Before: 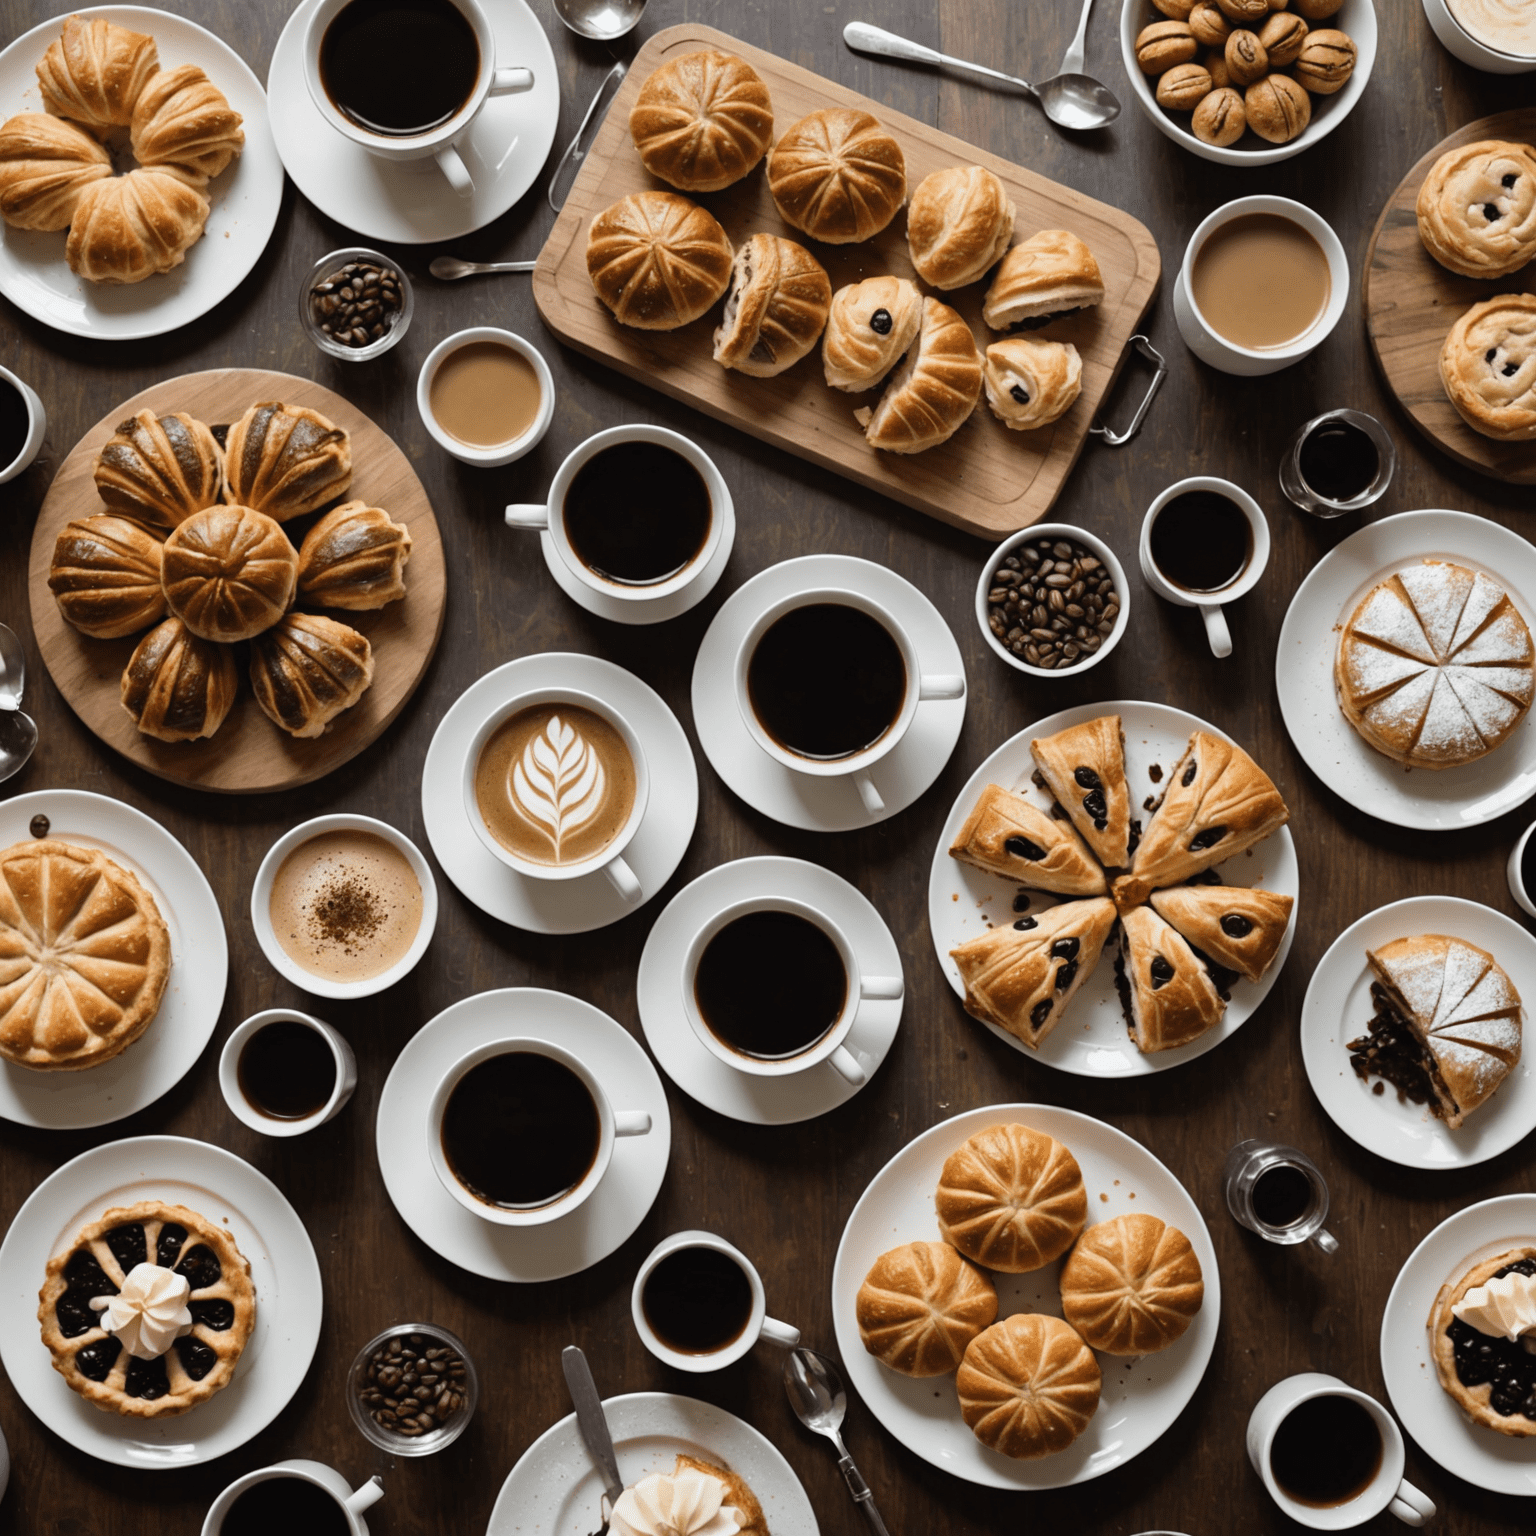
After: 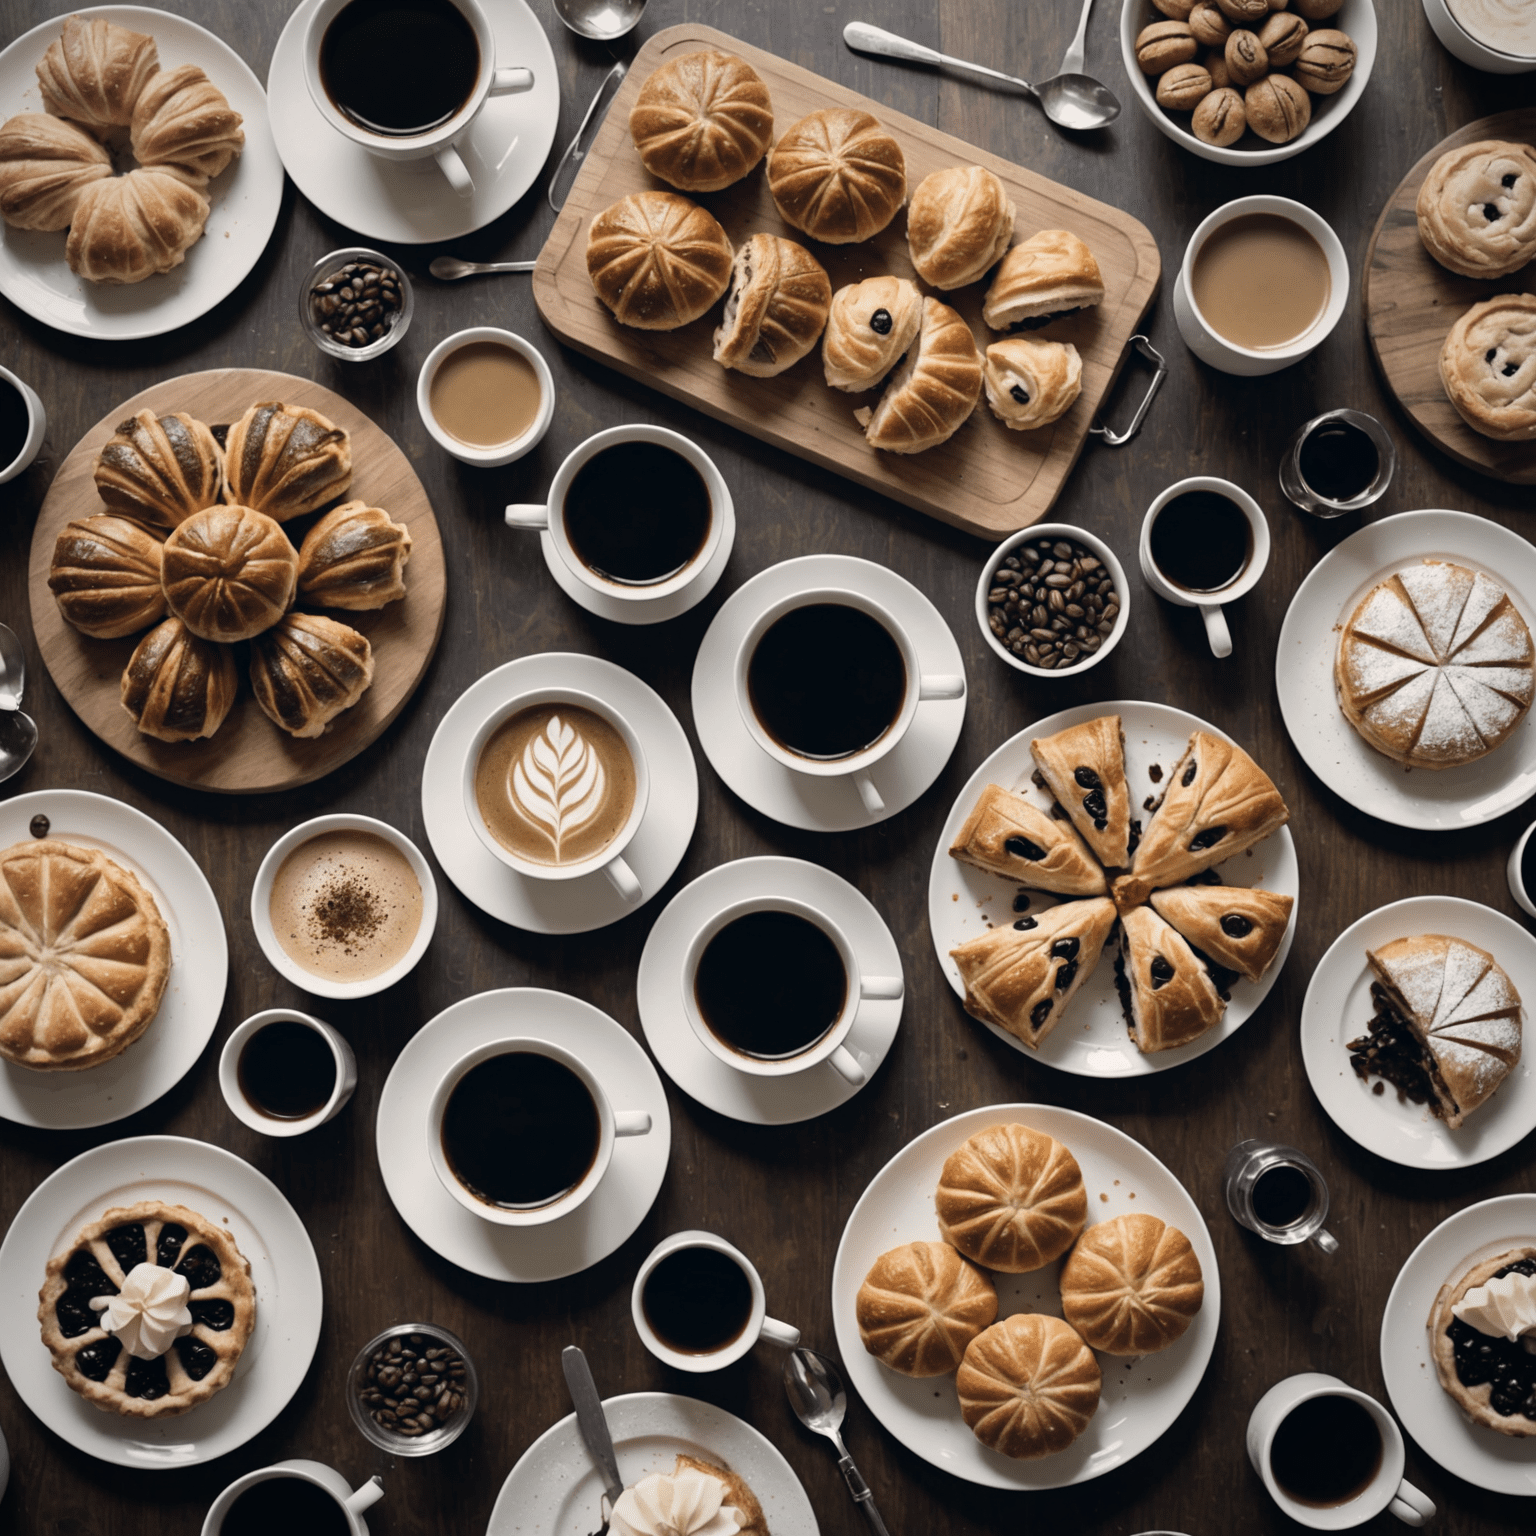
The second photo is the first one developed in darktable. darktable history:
vignetting: fall-off radius 93.87%
color correction: highlights a* 2.75, highlights b* 5, shadows a* -2.04, shadows b* -4.84, saturation 0.8
